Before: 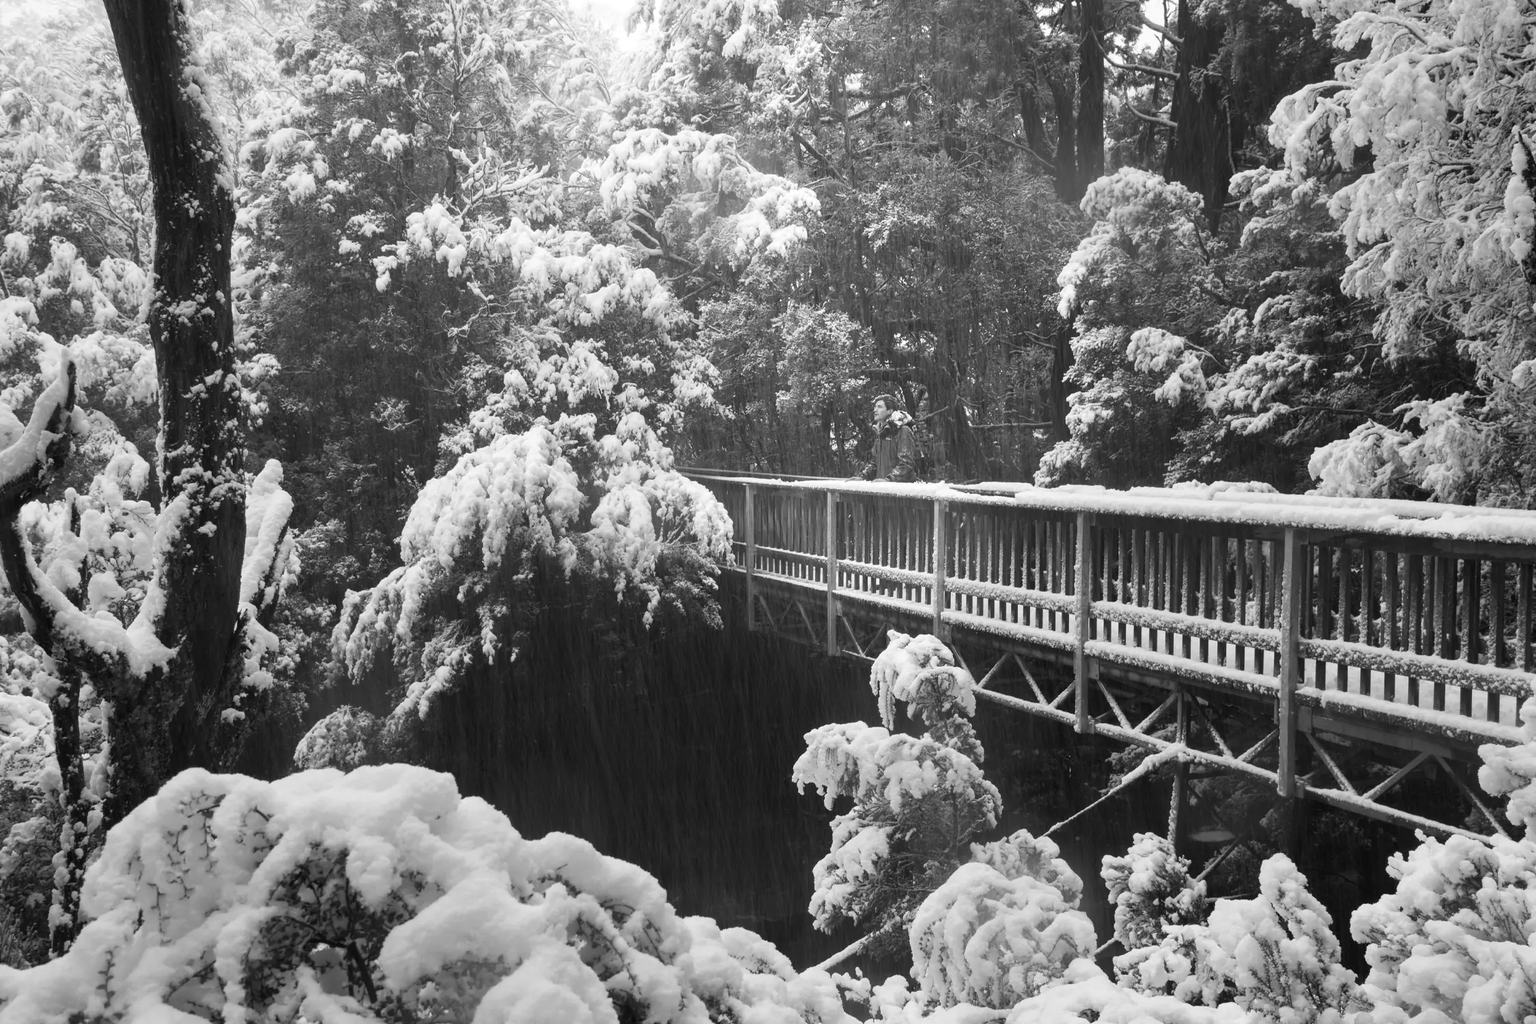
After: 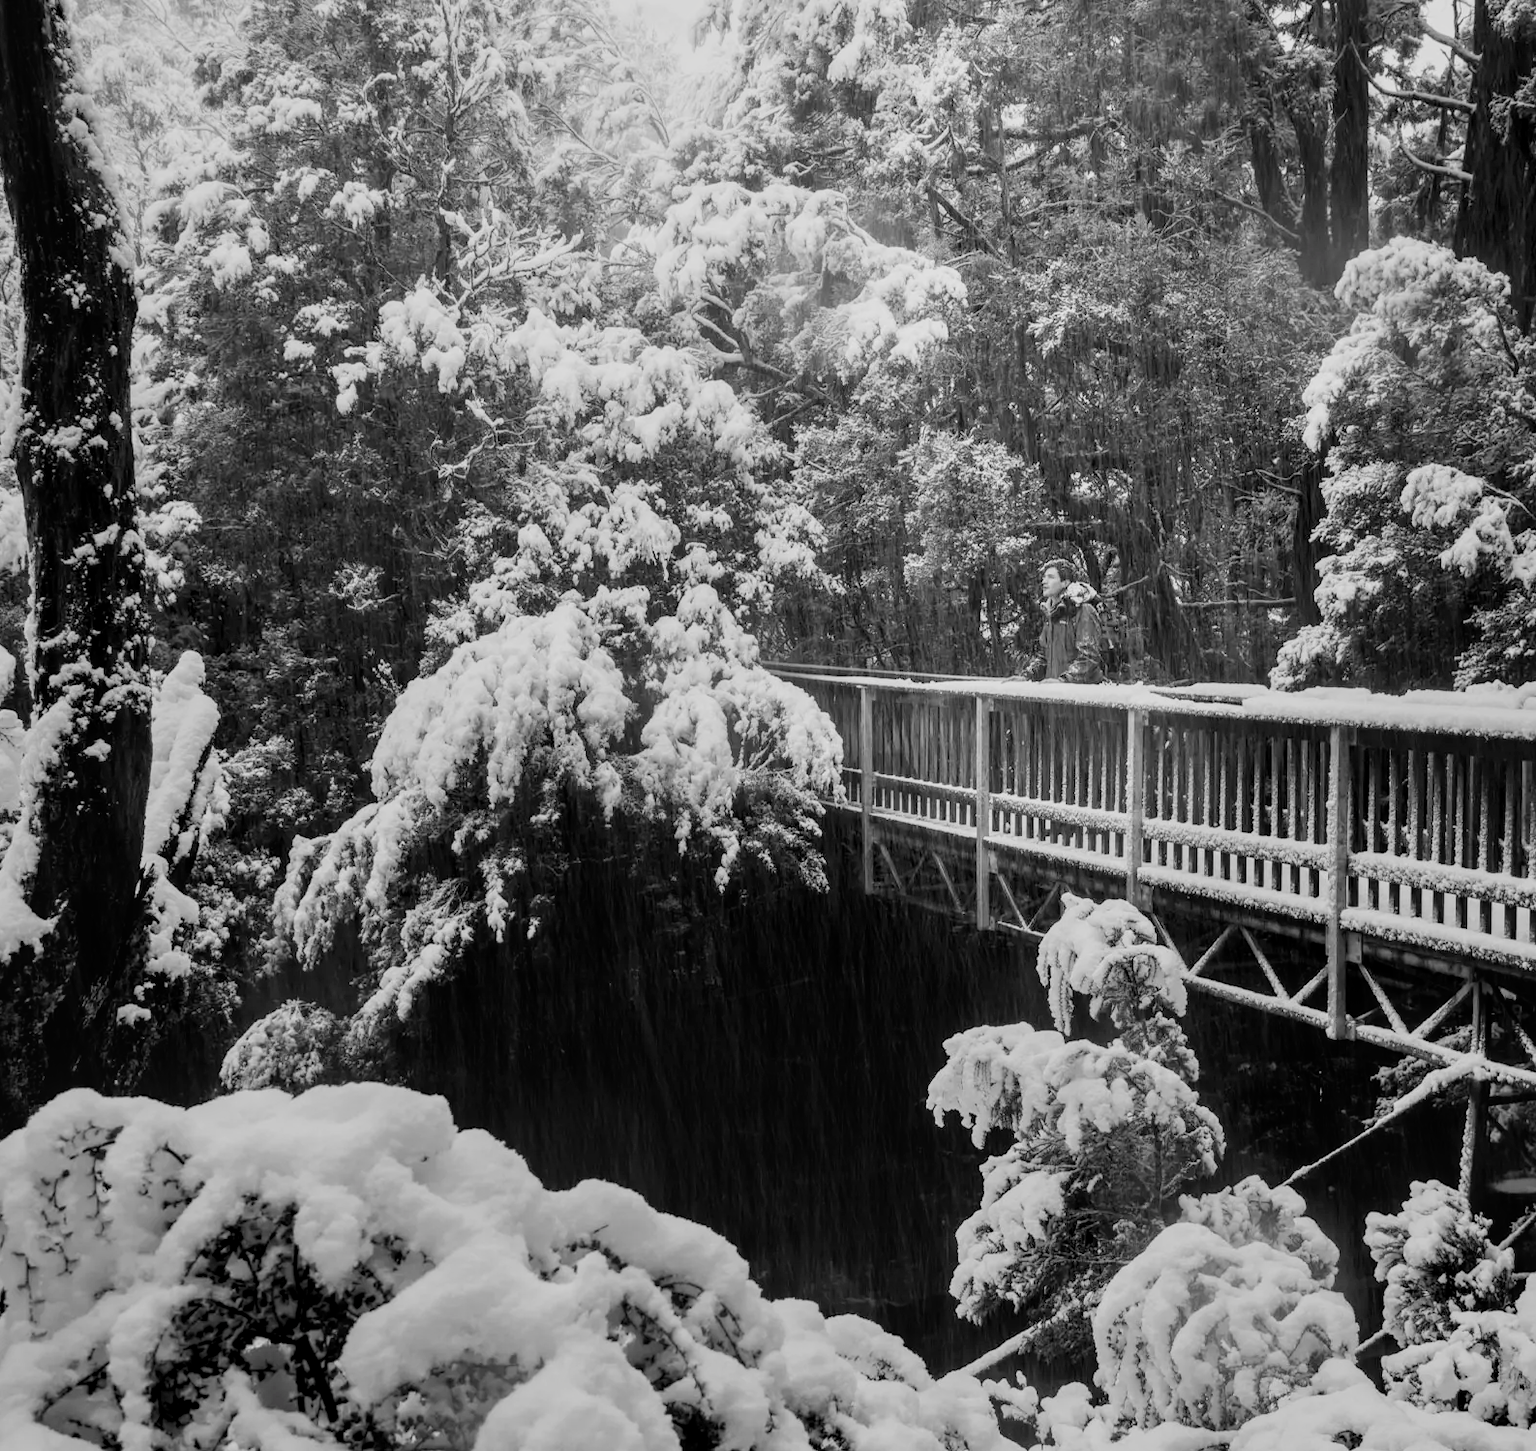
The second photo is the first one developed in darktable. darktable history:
color correction: highlights b* 0.048
shadows and highlights: shadows 32.05, highlights -32.92, soften with gaussian
crop and rotate: left 9.055%, right 20.383%
filmic rgb: black relative exposure -5.12 EV, white relative exposure 3.97 EV, hardness 2.89, contrast 1.099, add noise in highlights 0.002, preserve chrominance no, color science v3 (2019), use custom middle-gray values true, iterations of high-quality reconstruction 0, contrast in highlights soft
contrast equalizer: octaves 7, y [[0.5, 0.496, 0.435, 0.435, 0.496, 0.5], [0.5 ×6], [0.5 ×6], [0 ×6], [0 ×6]], mix -0.197
local contrast: on, module defaults
